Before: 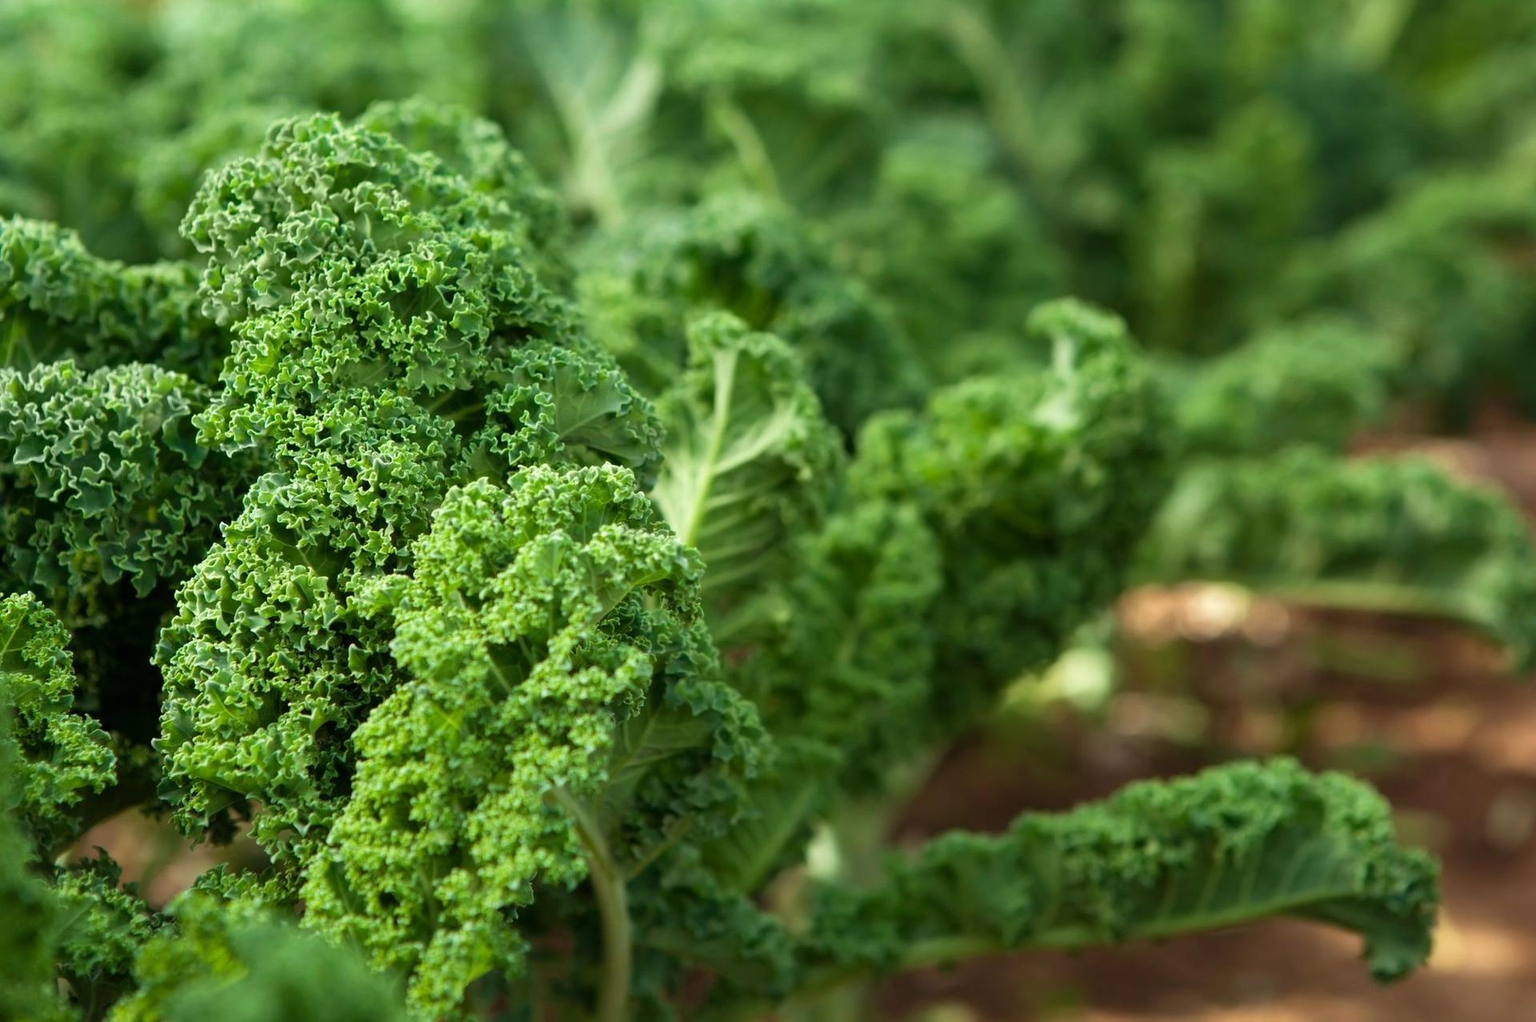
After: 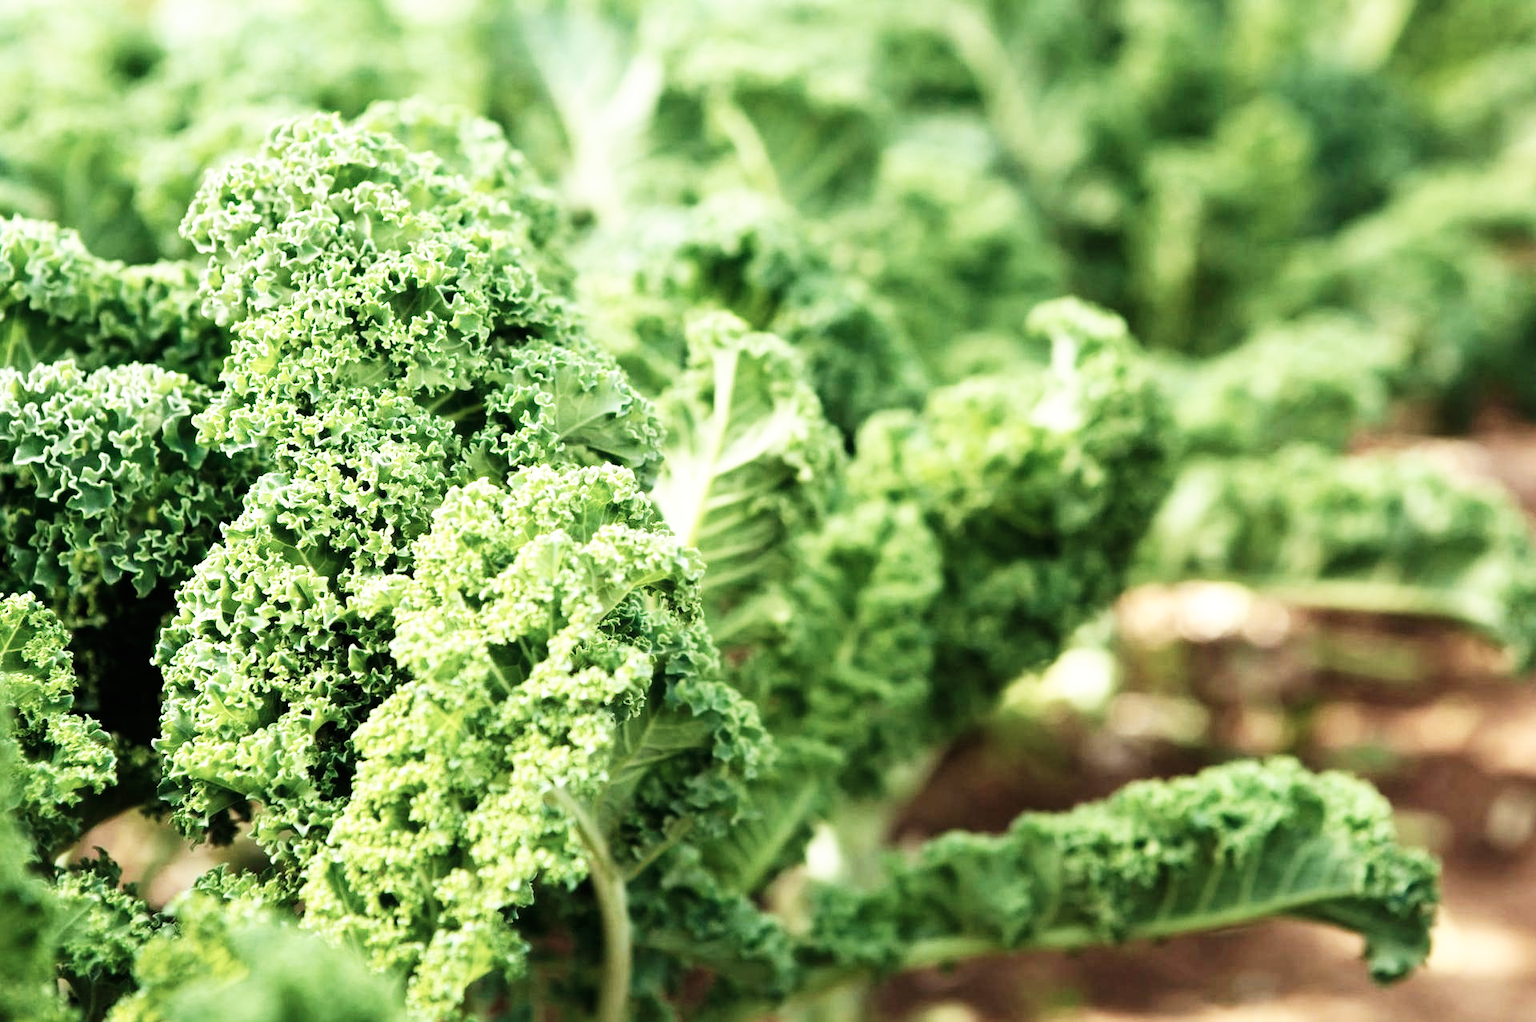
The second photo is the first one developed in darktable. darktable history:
base curve: curves: ch0 [(0, 0) (0.007, 0.004) (0.027, 0.03) (0.046, 0.07) (0.207, 0.54) (0.442, 0.872) (0.673, 0.972) (1, 1)], preserve colors none
exposure: exposure 0.3 EV, compensate highlight preservation false
contrast brightness saturation: contrast 0.1, saturation -0.36
